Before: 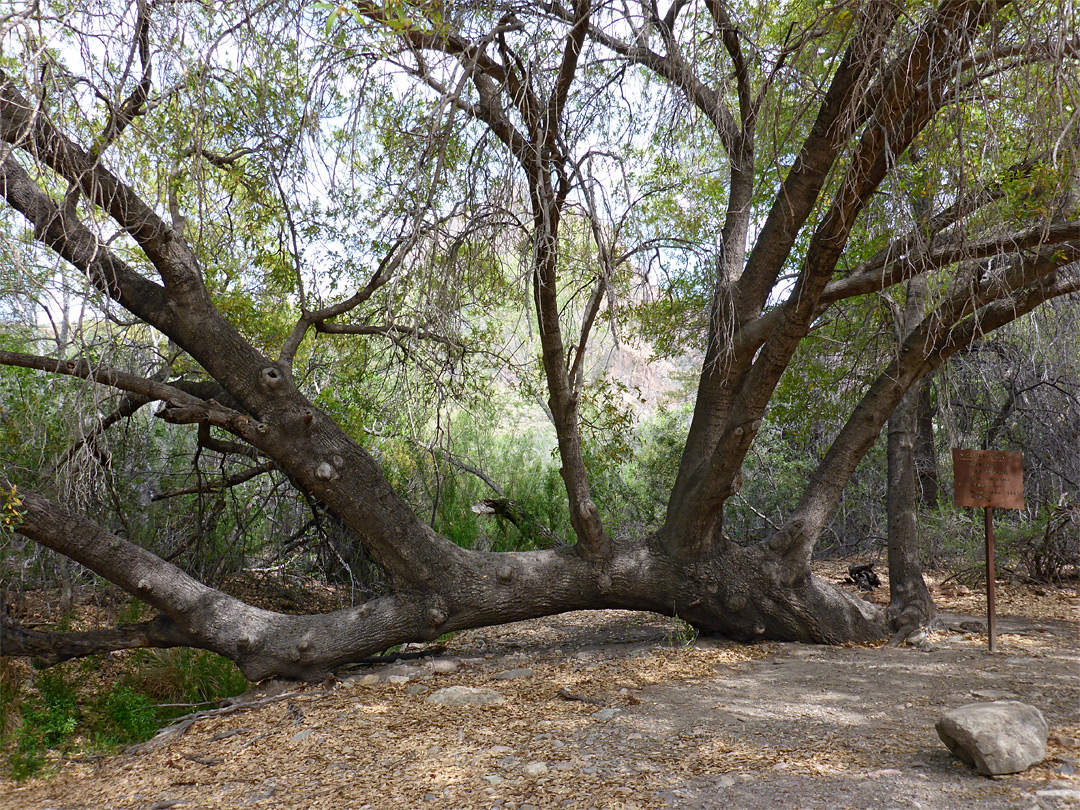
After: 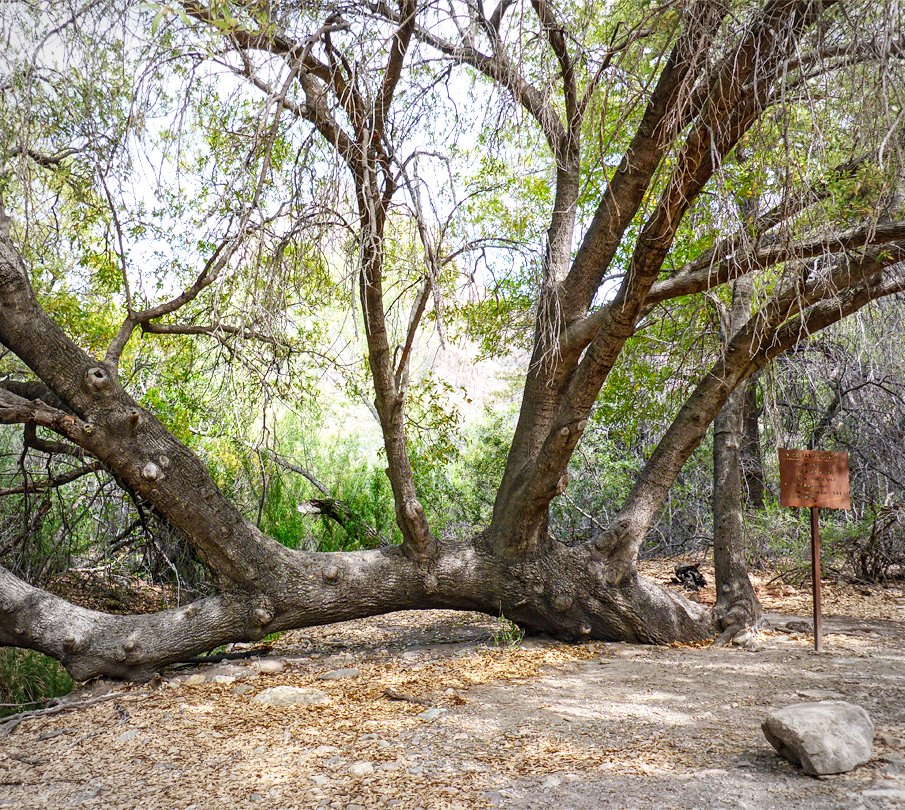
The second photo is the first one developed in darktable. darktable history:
tone equalizer: edges refinement/feathering 500, mask exposure compensation -1.57 EV, preserve details no
vignetting: brightness -0.346, automatic ratio true
contrast brightness saturation: contrast 0.071, brightness 0.072, saturation 0.179
crop: left 16.112%
exposure: black level correction 0, exposure 0.698 EV, compensate highlight preservation false
tone curve: curves: ch0 [(0, 0) (0.058, 0.027) (0.214, 0.183) (0.304, 0.288) (0.522, 0.549) (0.658, 0.7) (0.741, 0.775) (0.844, 0.866) (0.986, 0.957)]; ch1 [(0, 0) (0.172, 0.123) (0.312, 0.296) (0.437, 0.429) (0.471, 0.469) (0.502, 0.5) (0.513, 0.515) (0.572, 0.603) (0.617, 0.653) (0.68, 0.724) (0.889, 0.924) (1, 1)]; ch2 [(0, 0) (0.411, 0.424) (0.489, 0.49) (0.502, 0.5) (0.517, 0.519) (0.549, 0.578) (0.604, 0.628) (0.693, 0.686) (1, 1)], preserve colors none
local contrast: highlights 54%, shadows 52%, detail 130%, midtone range 0.447
